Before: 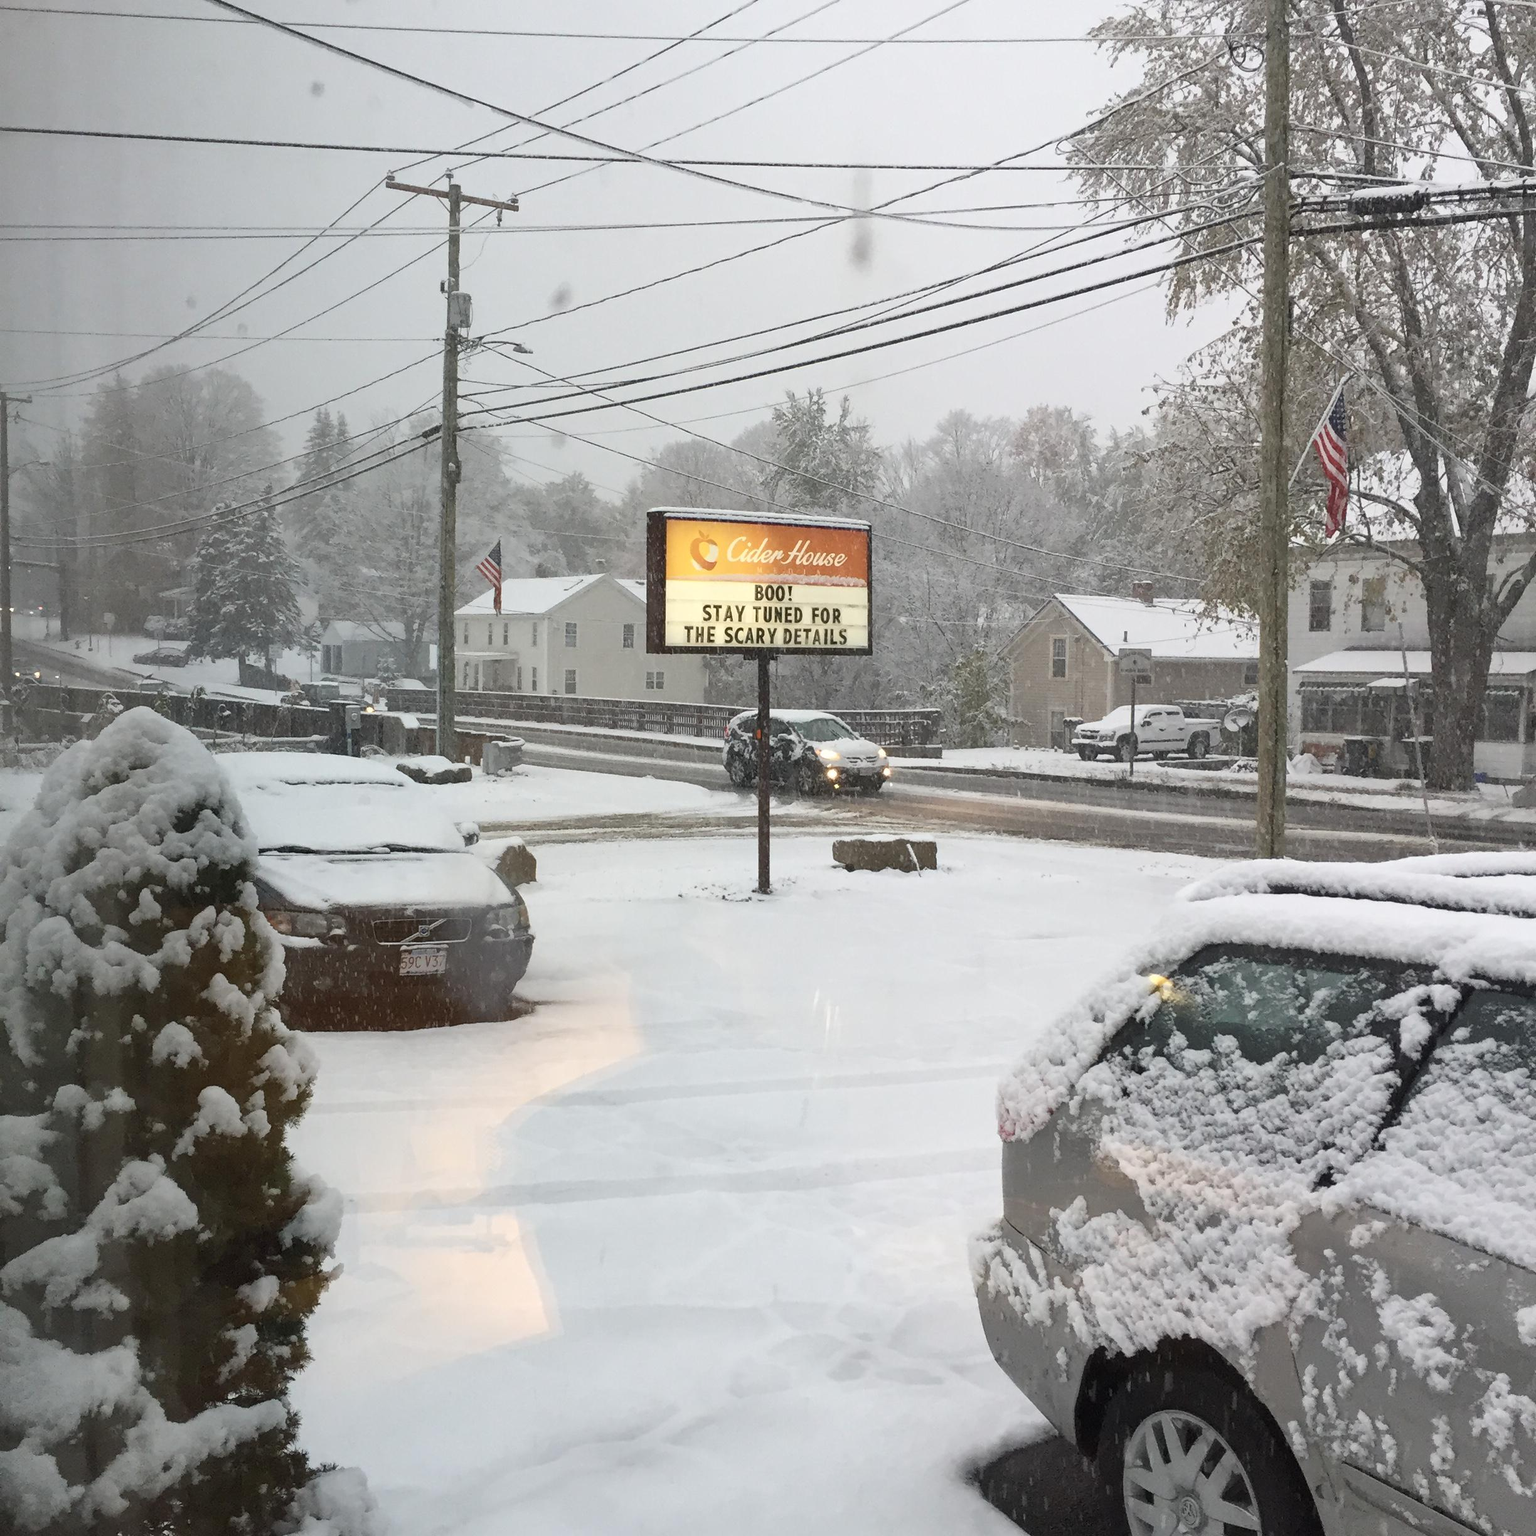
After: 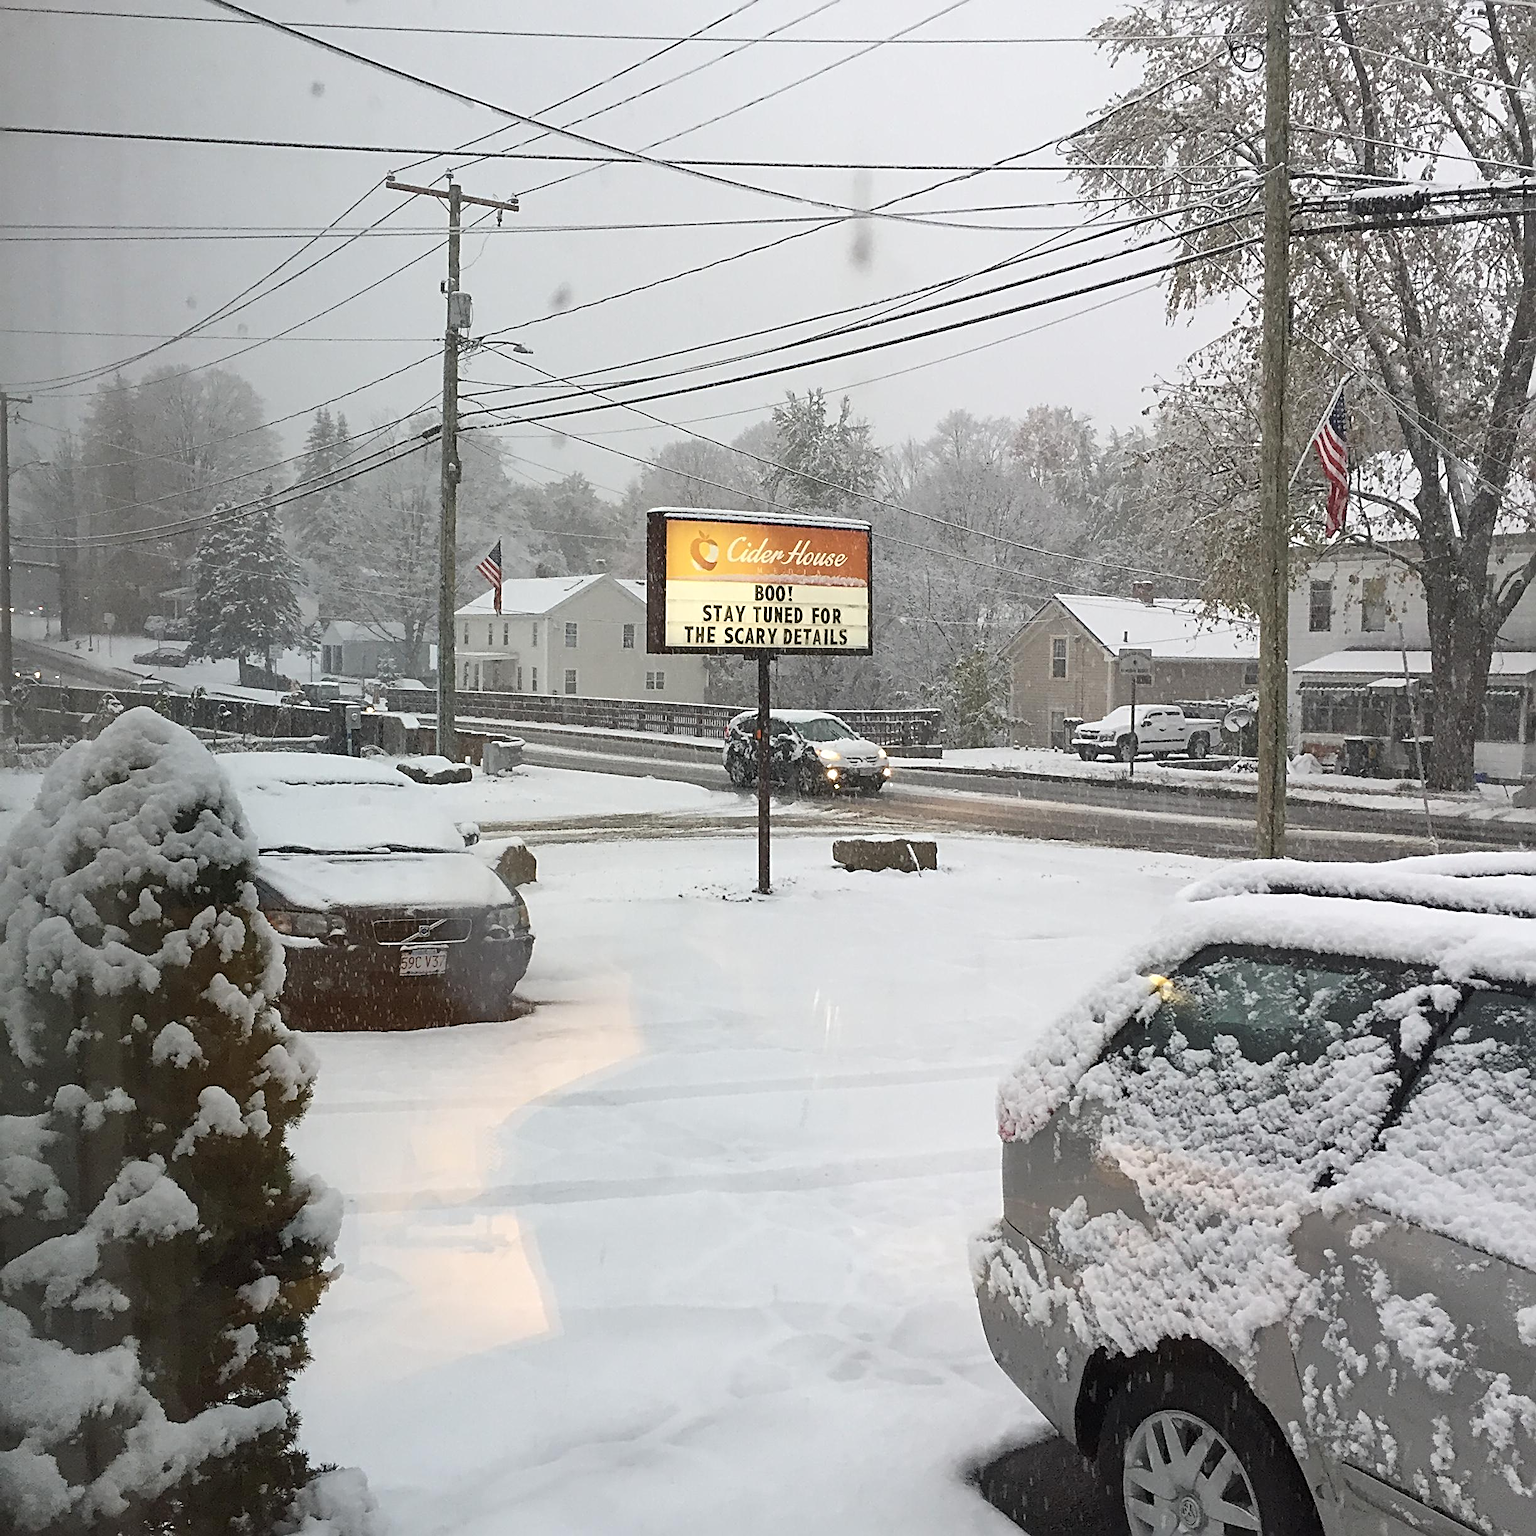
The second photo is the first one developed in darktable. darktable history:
sharpen: radius 3.037, amount 0.762
